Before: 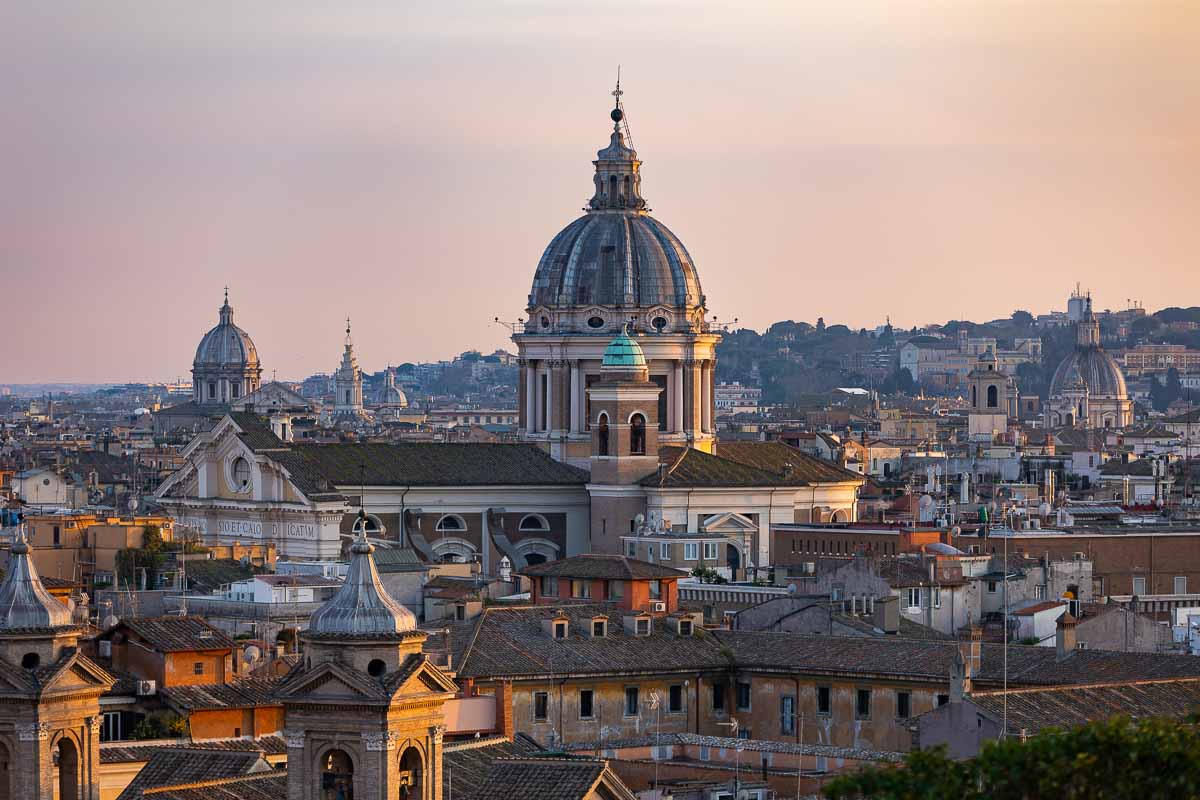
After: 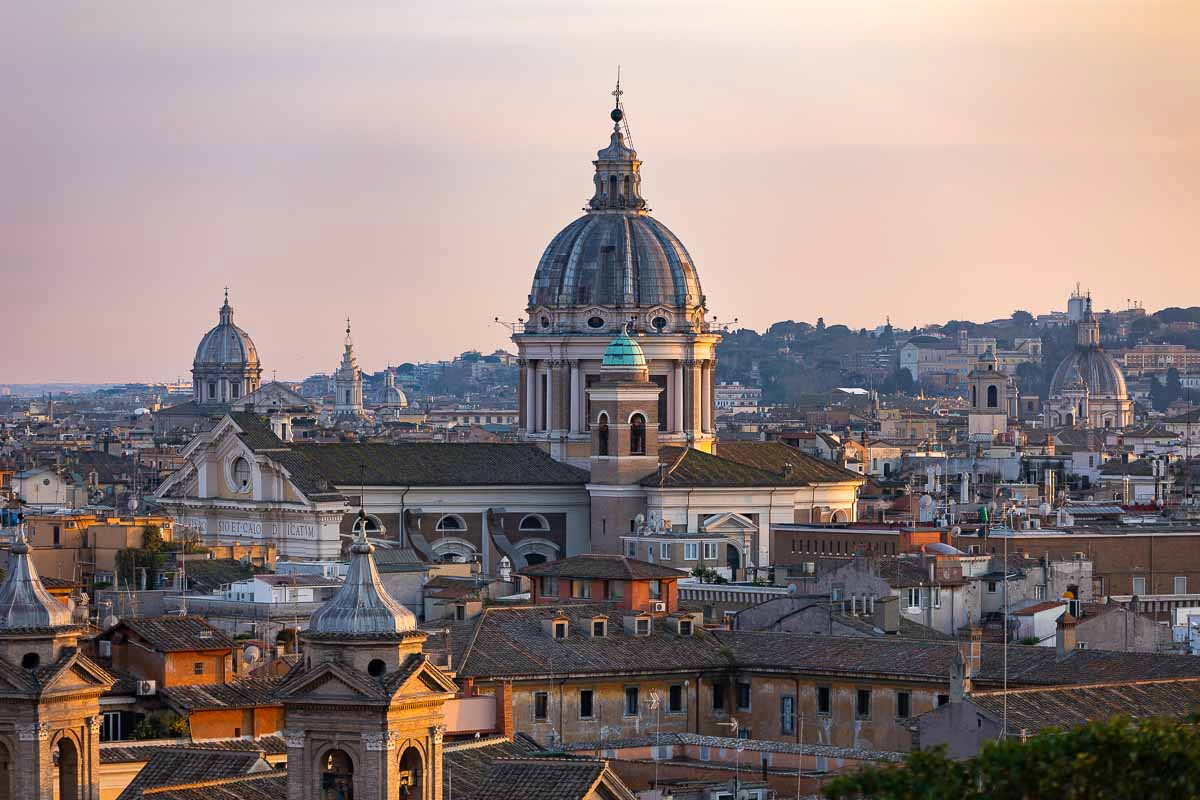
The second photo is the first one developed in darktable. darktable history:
exposure: exposure 0.128 EV, compensate highlight preservation false
